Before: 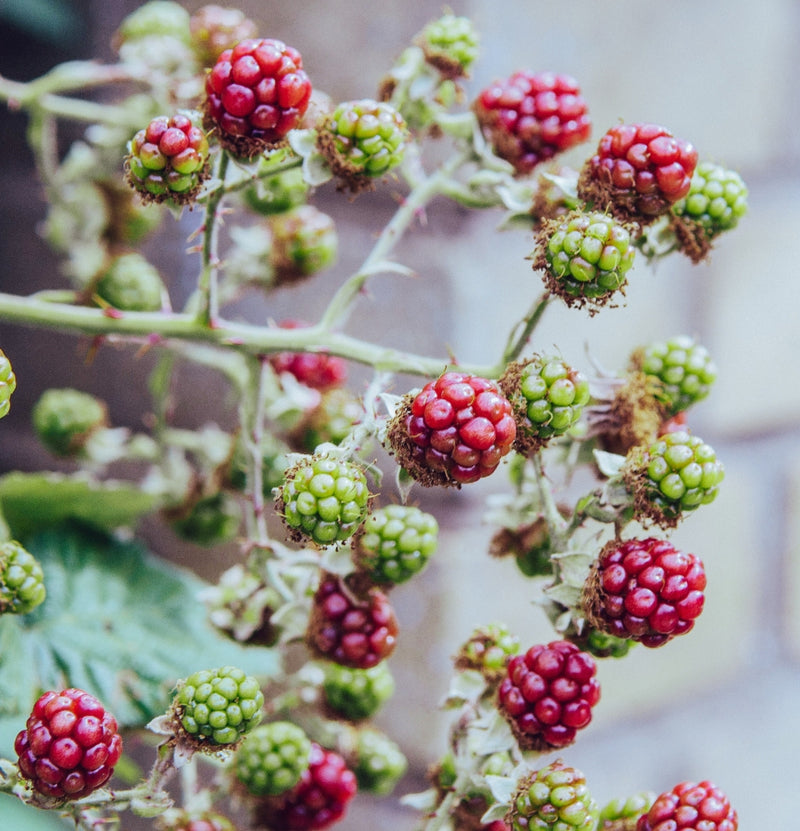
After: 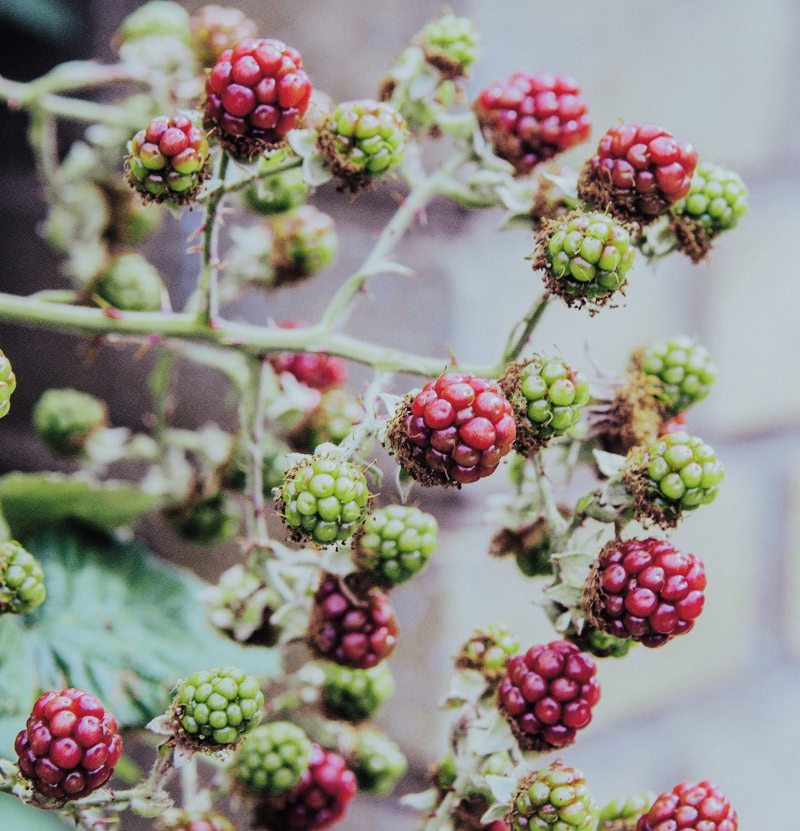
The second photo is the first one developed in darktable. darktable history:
filmic rgb: black relative exposure -5 EV, hardness 2.88, contrast 1.3
exposure: black level correction -0.015, exposure -0.125 EV, compensate highlight preservation false
